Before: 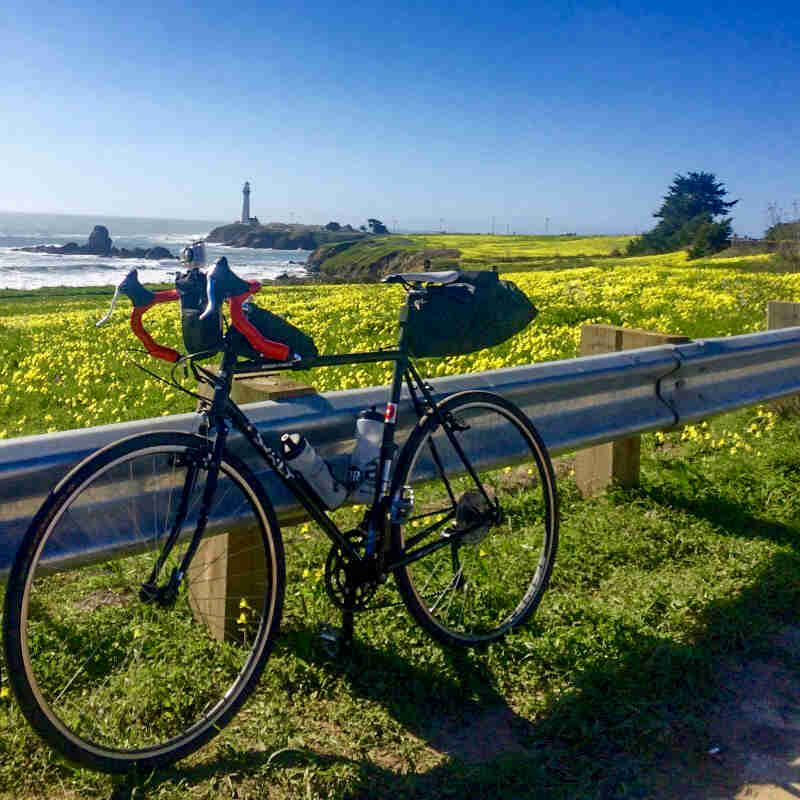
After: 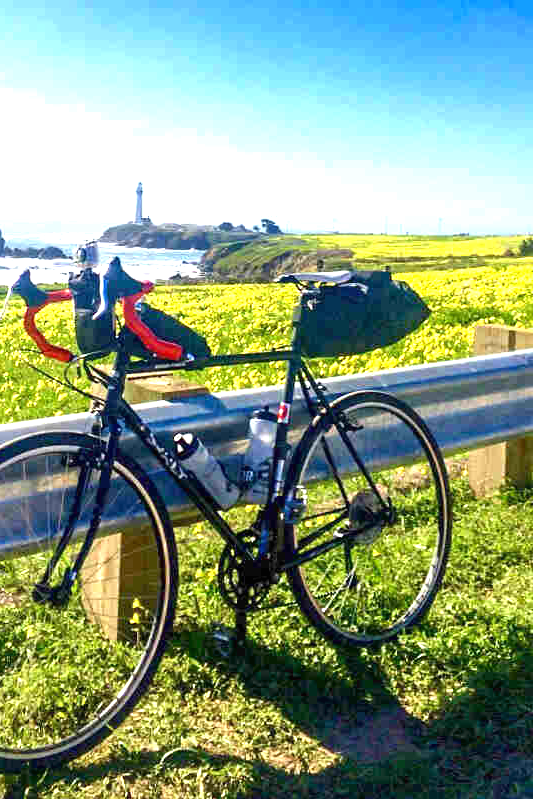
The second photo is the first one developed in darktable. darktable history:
exposure: black level correction 0, exposure 1.443 EV, compensate highlight preservation false
crop and rotate: left 13.531%, right 19.723%
